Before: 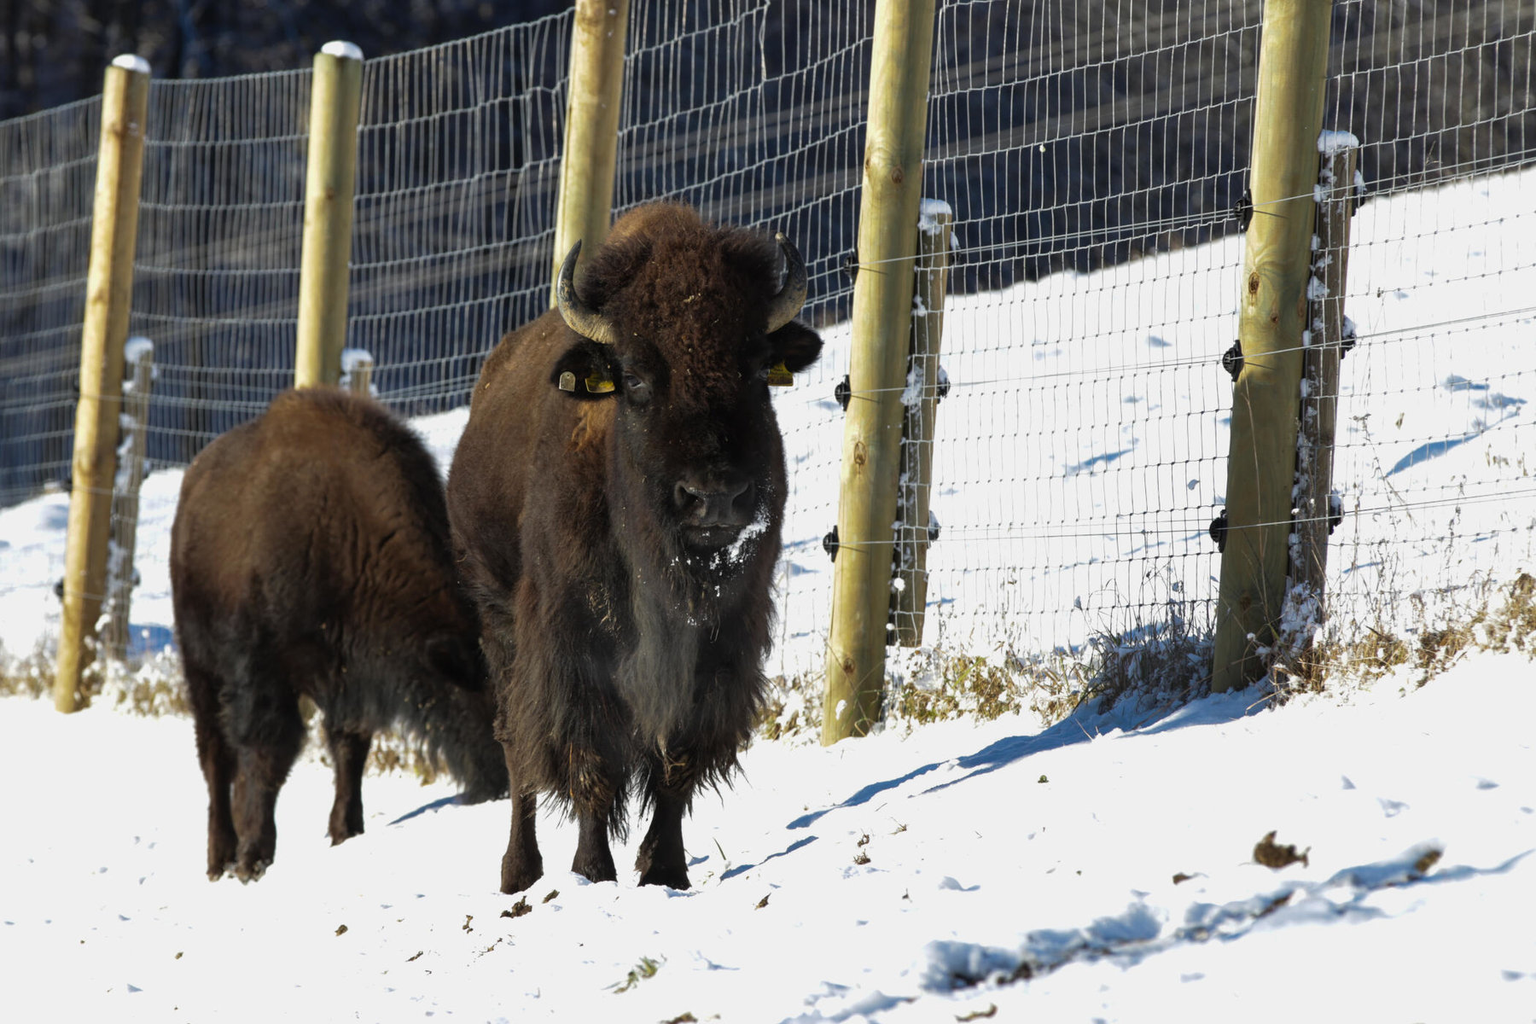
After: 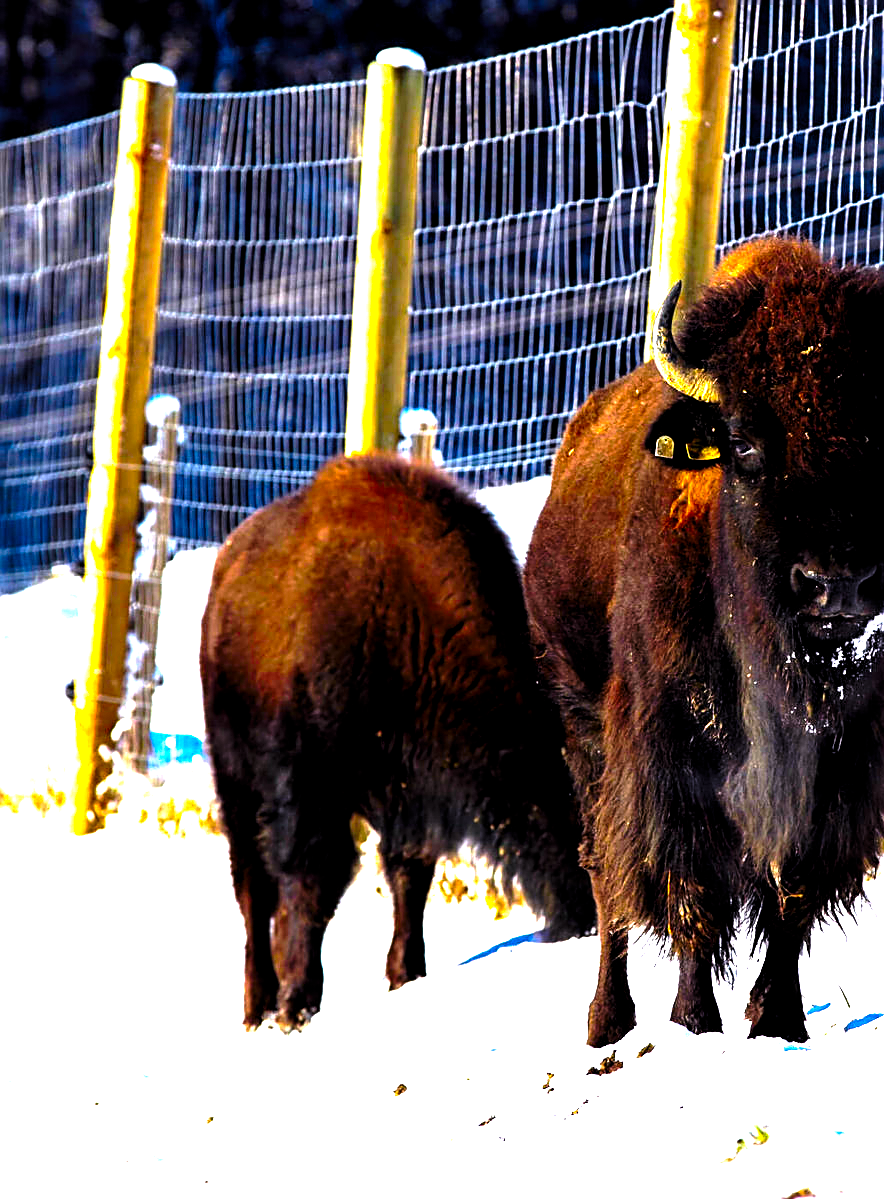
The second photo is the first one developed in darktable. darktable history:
exposure: compensate highlight preservation false
base curve: curves: ch0 [(0, 0) (0.012, 0.01) (0.073, 0.168) (0.31, 0.711) (0.645, 0.957) (1, 1)], preserve colors none
crop and rotate: left 0%, top 0%, right 50.845%
color correction: highlights a* 1.59, highlights b* -1.7, saturation 2.48
sharpen: on, module defaults
color balance: gamma [0.9, 0.988, 0.975, 1.025], gain [1.05, 1, 1, 1]
levels: levels [0.044, 0.475, 0.791]
